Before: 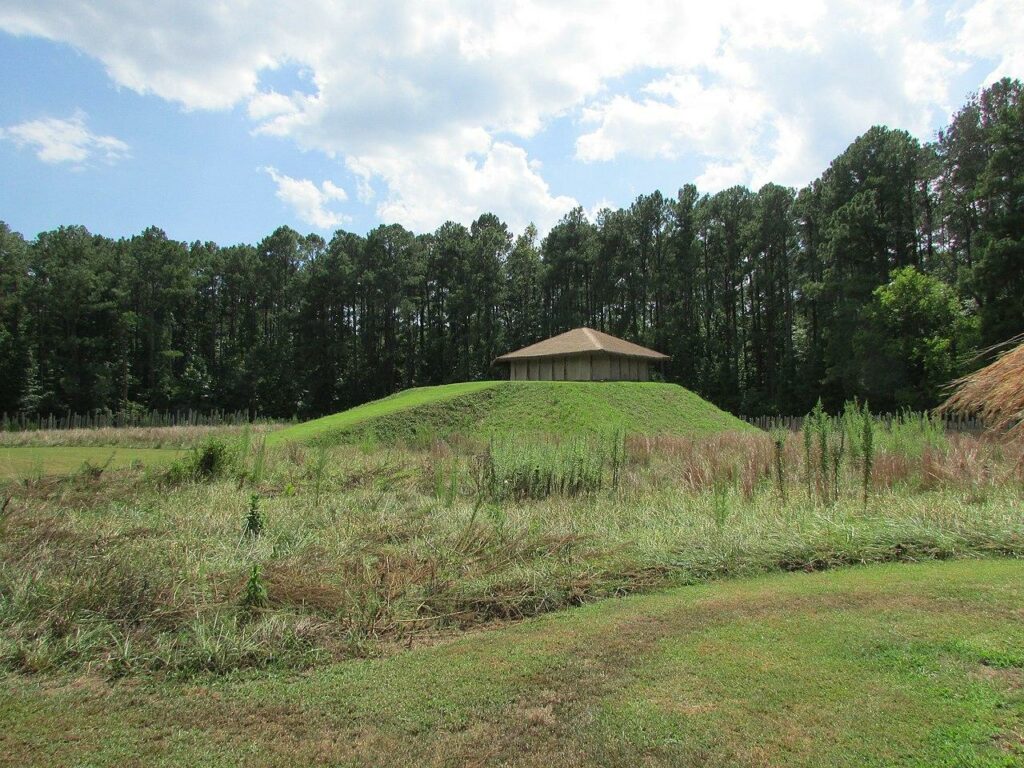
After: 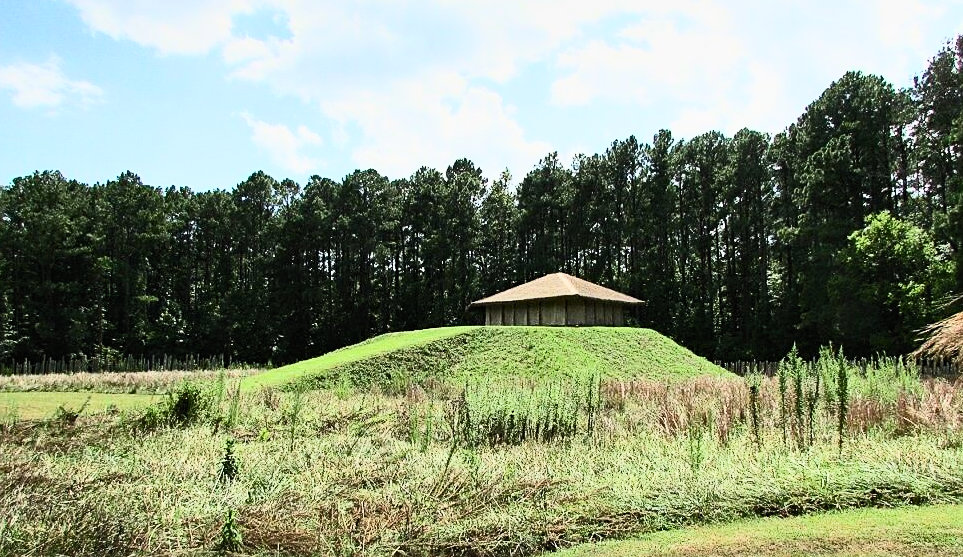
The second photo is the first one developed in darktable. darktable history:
haze removal: compatibility mode true, adaptive false
contrast brightness saturation: contrast 0.635, brightness 0.345, saturation 0.142
shadows and highlights: shadows 58.62, soften with gaussian
crop: left 2.513%, top 7.246%, right 3.36%, bottom 20.204%
exposure: exposure 0.073 EV, compensate highlight preservation false
filmic rgb: black relative exposure -7.65 EV, white relative exposure 4.56 EV, hardness 3.61
sharpen: on, module defaults
